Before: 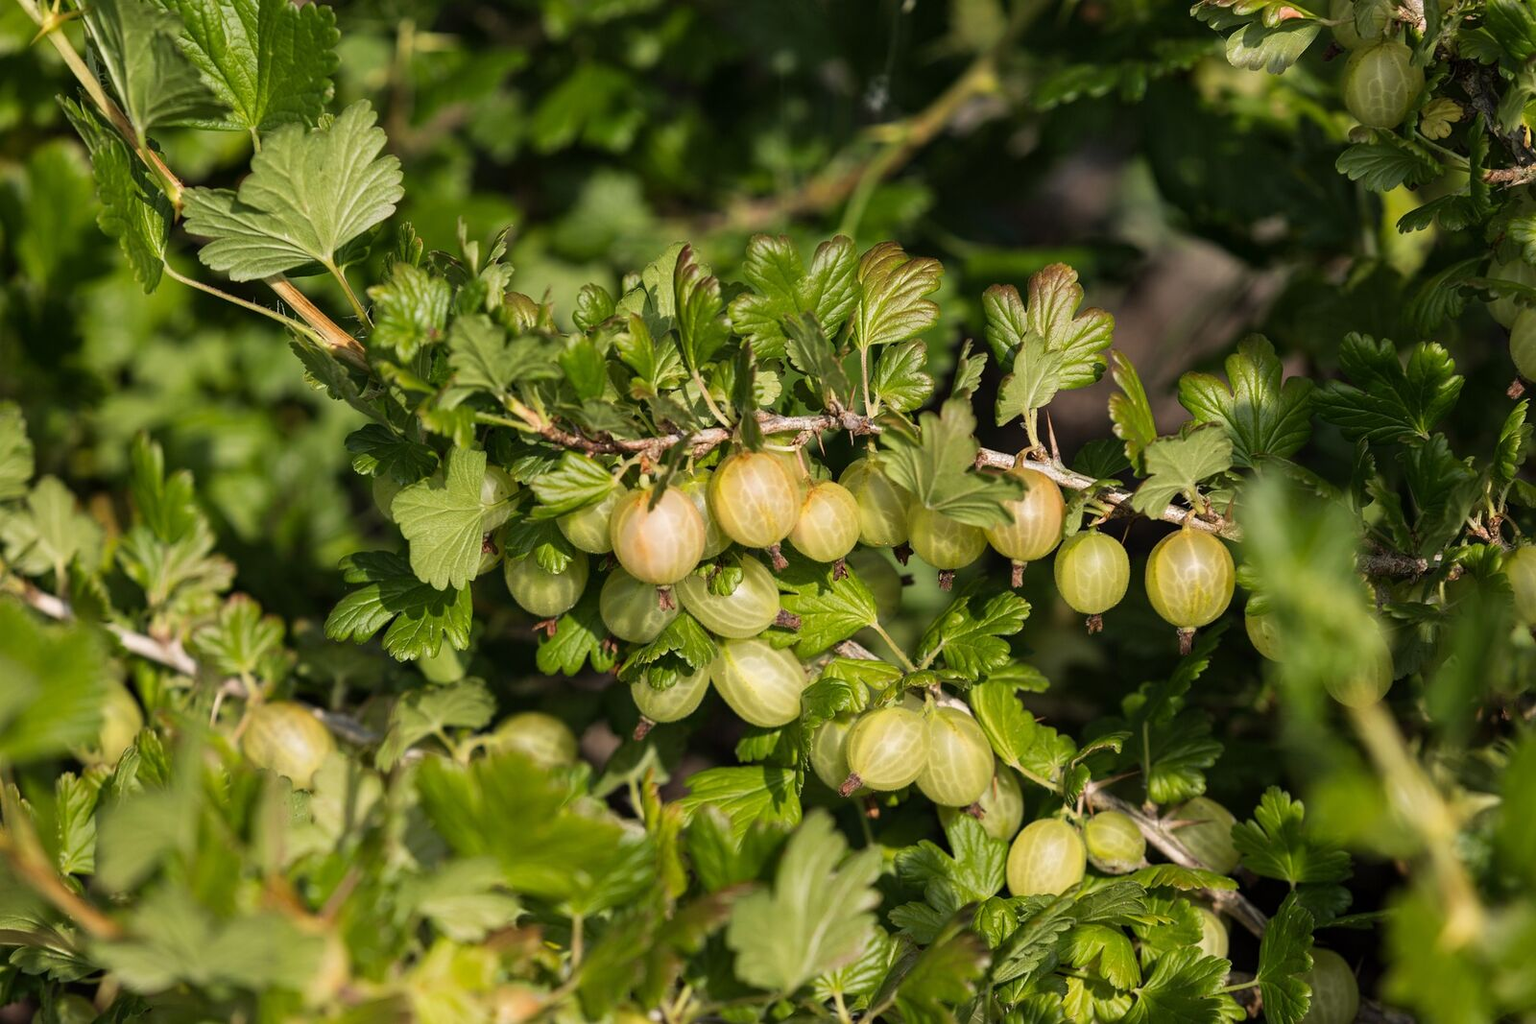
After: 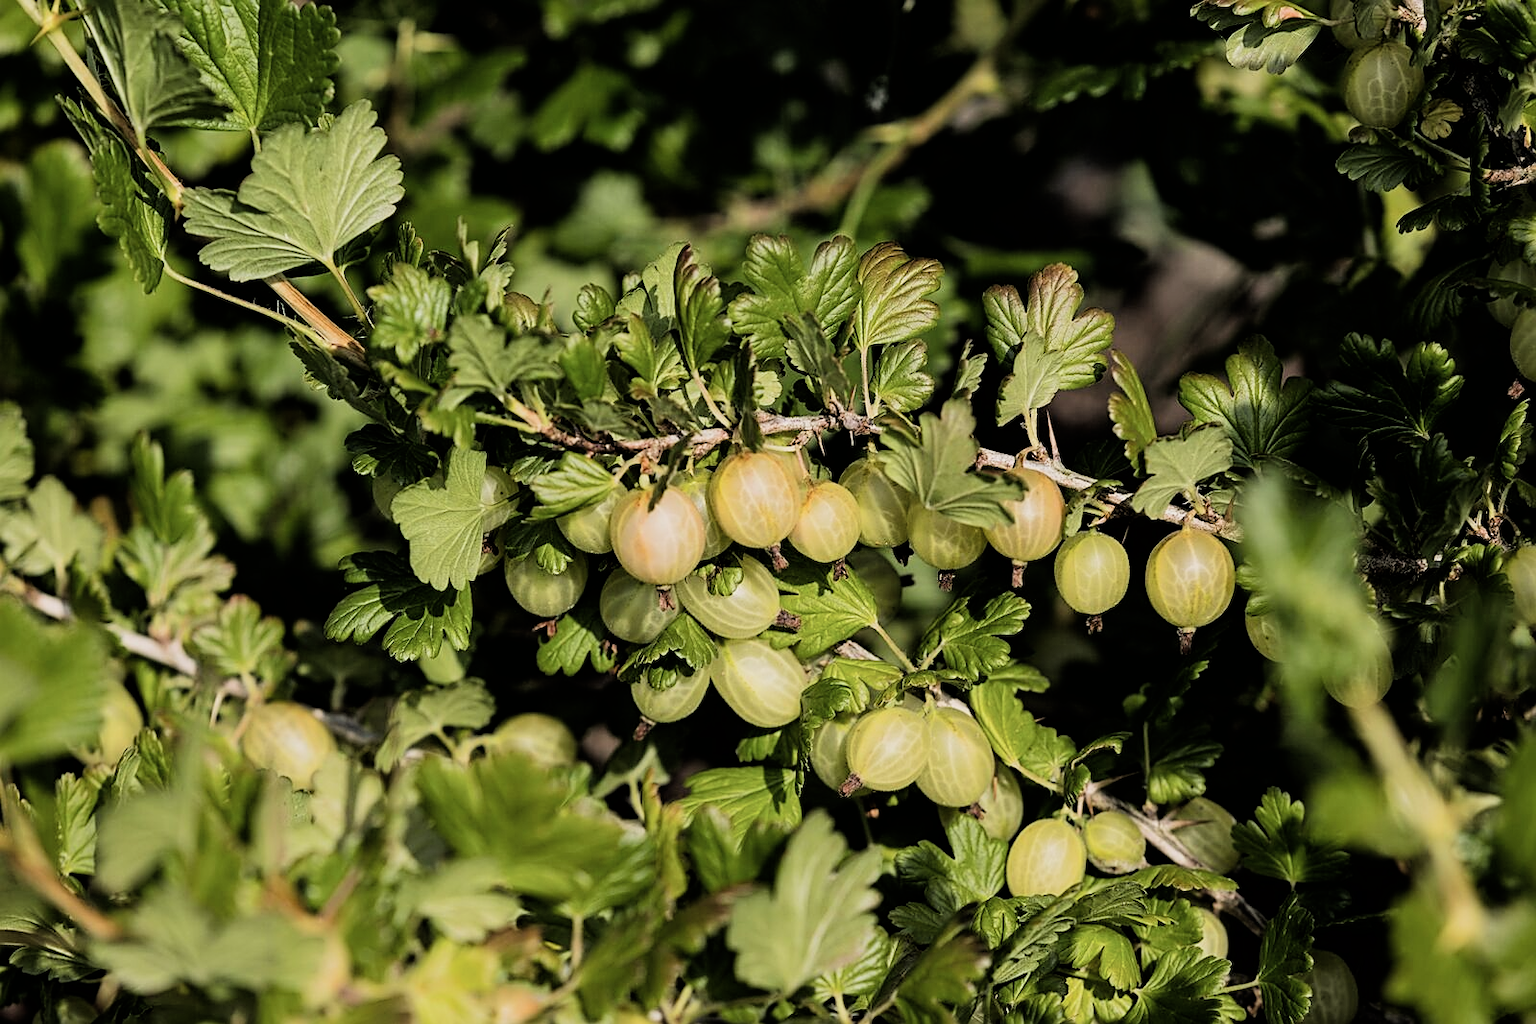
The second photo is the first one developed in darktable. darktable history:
filmic rgb: black relative exposure -5 EV, hardness 2.88, contrast 1.4
sharpen: on, module defaults
contrast brightness saturation: saturation -0.1
